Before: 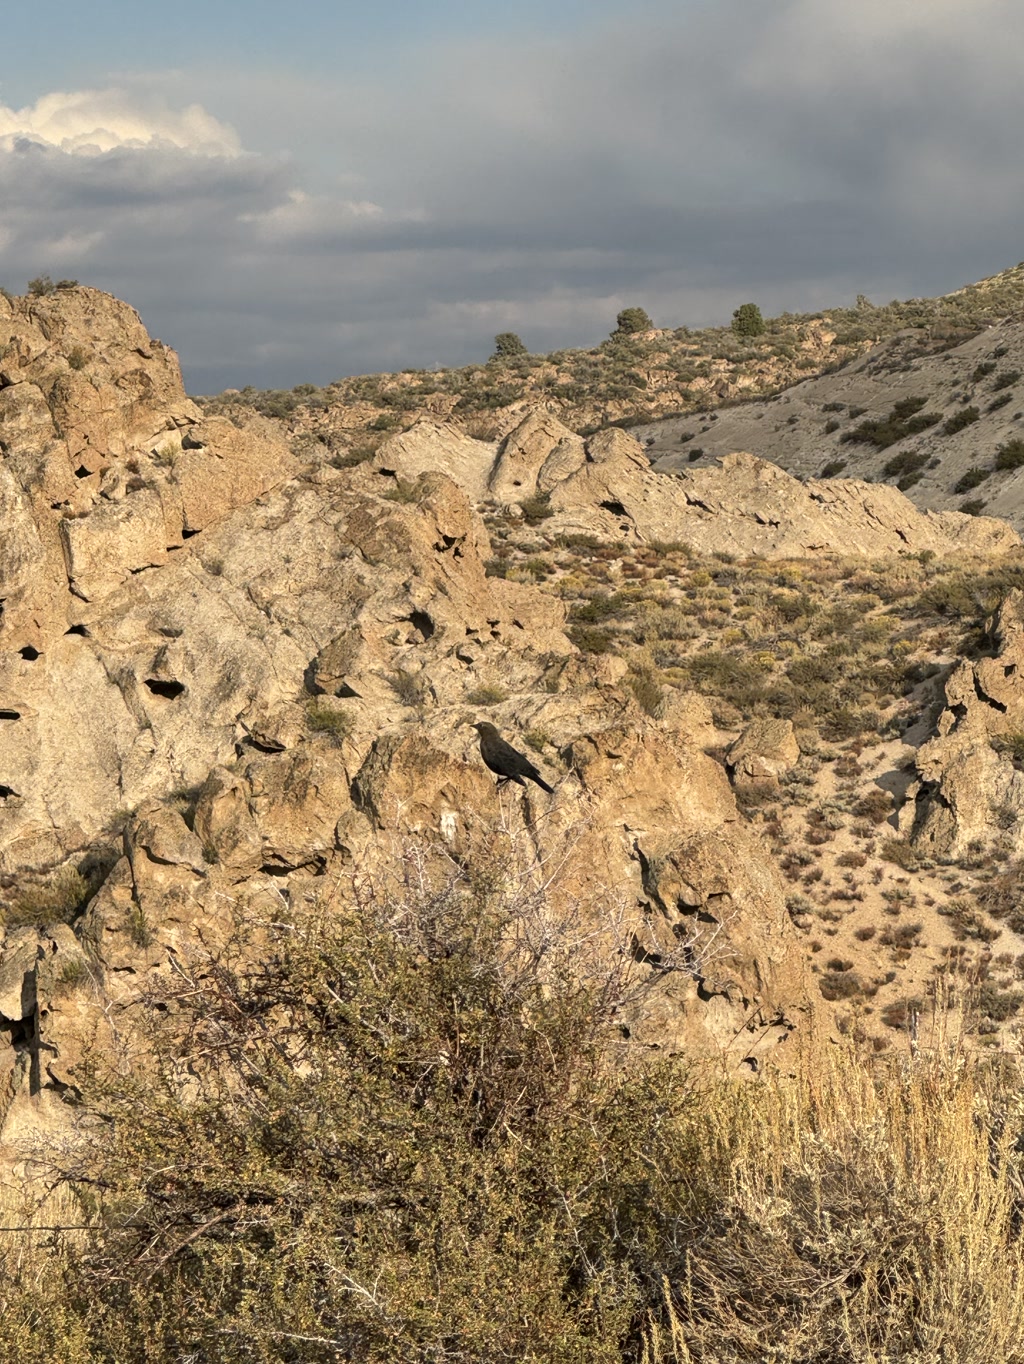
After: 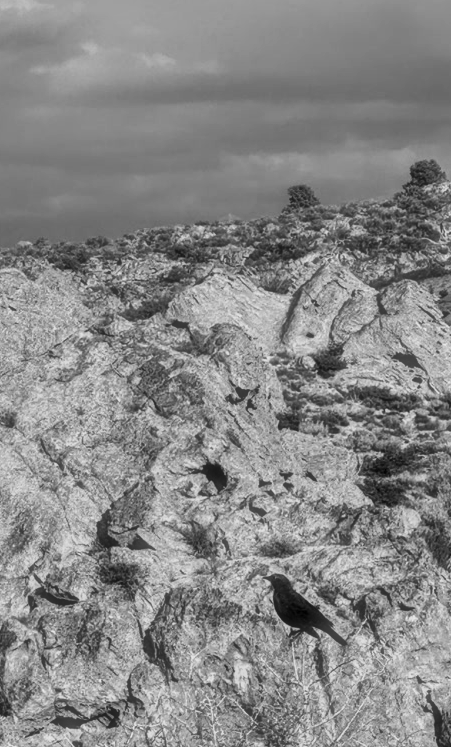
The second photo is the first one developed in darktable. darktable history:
local contrast: highlights 61%, detail 143%, midtone range 0.428
haze removal: strength -0.9, distance 0.225, compatibility mode true, adaptive false
contrast brightness saturation: contrast 0.24, brightness -0.24, saturation 0.14
monochrome: on, module defaults
crop: left 20.248%, top 10.86%, right 35.675%, bottom 34.321%
